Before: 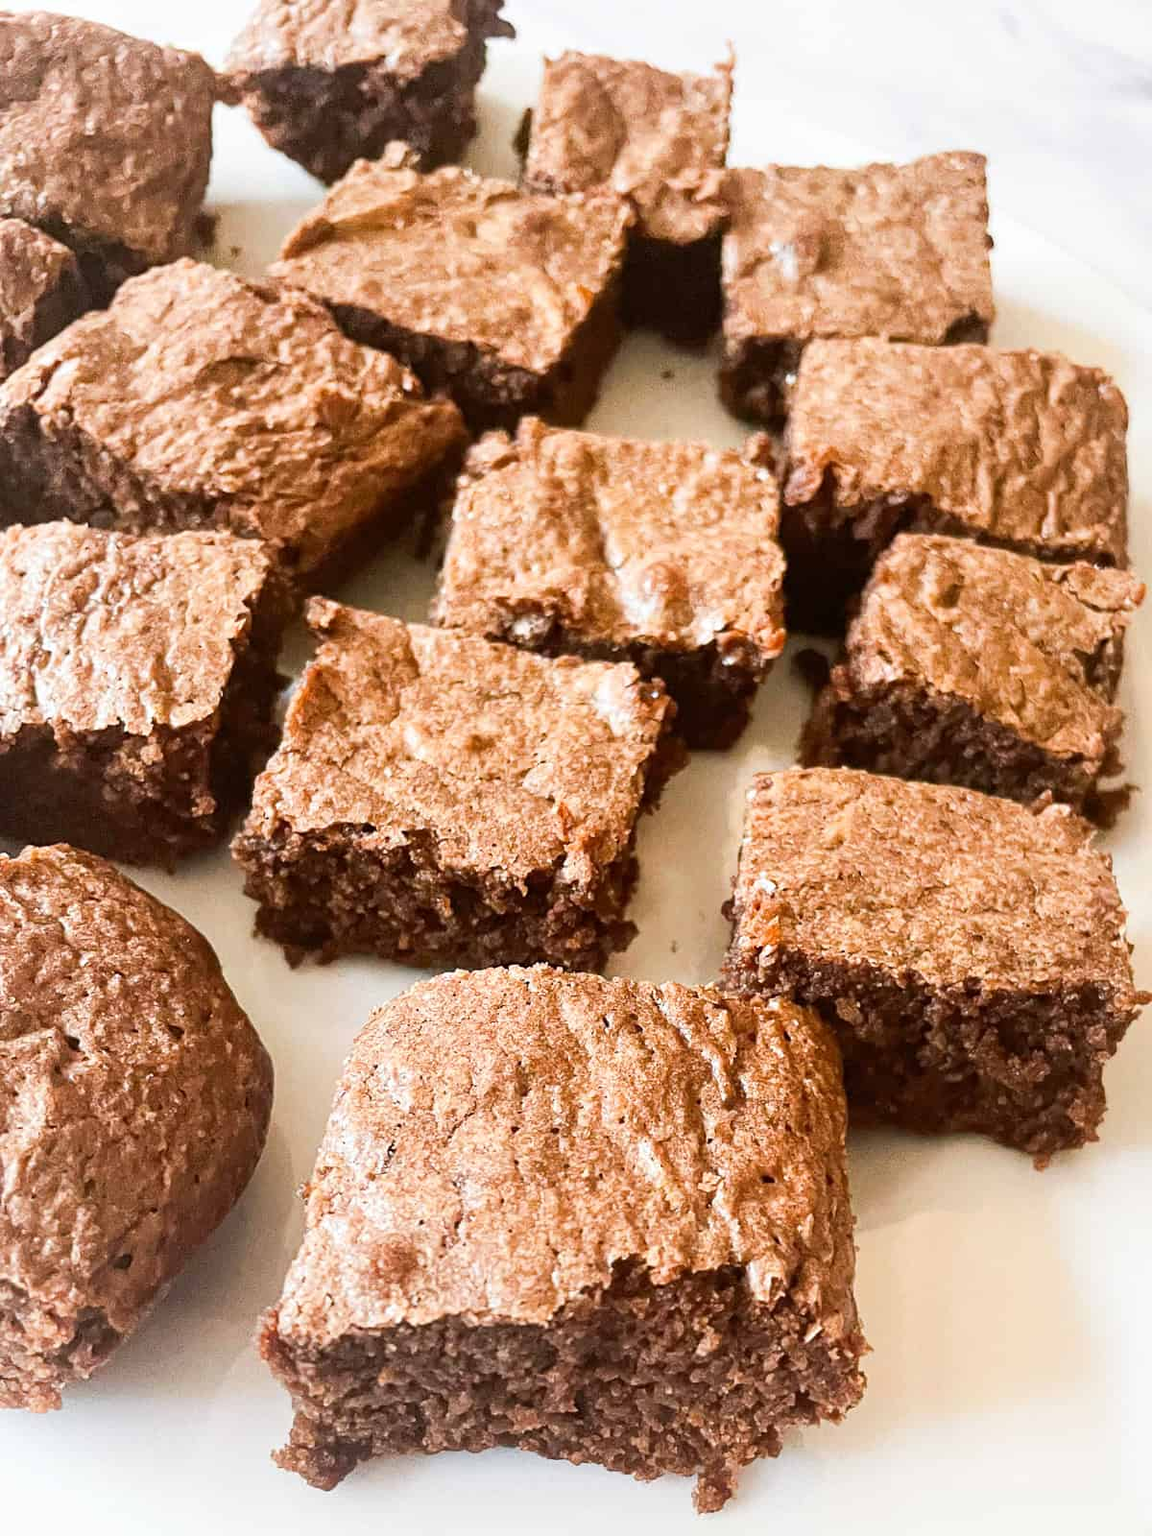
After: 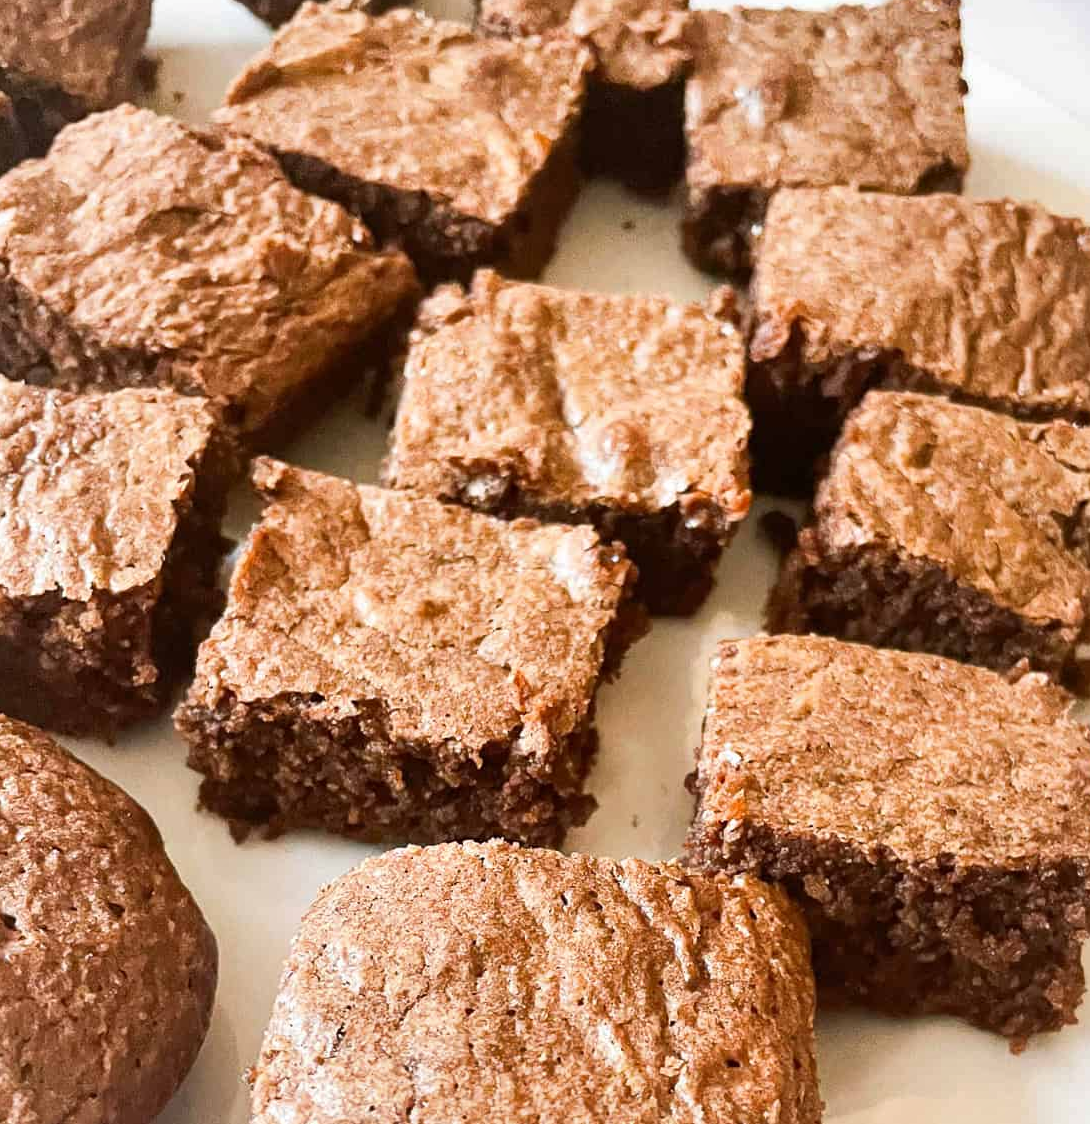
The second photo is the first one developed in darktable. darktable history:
crop: left 5.596%, top 10.314%, right 3.534%, bottom 19.395%
shadows and highlights: soften with gaussian
